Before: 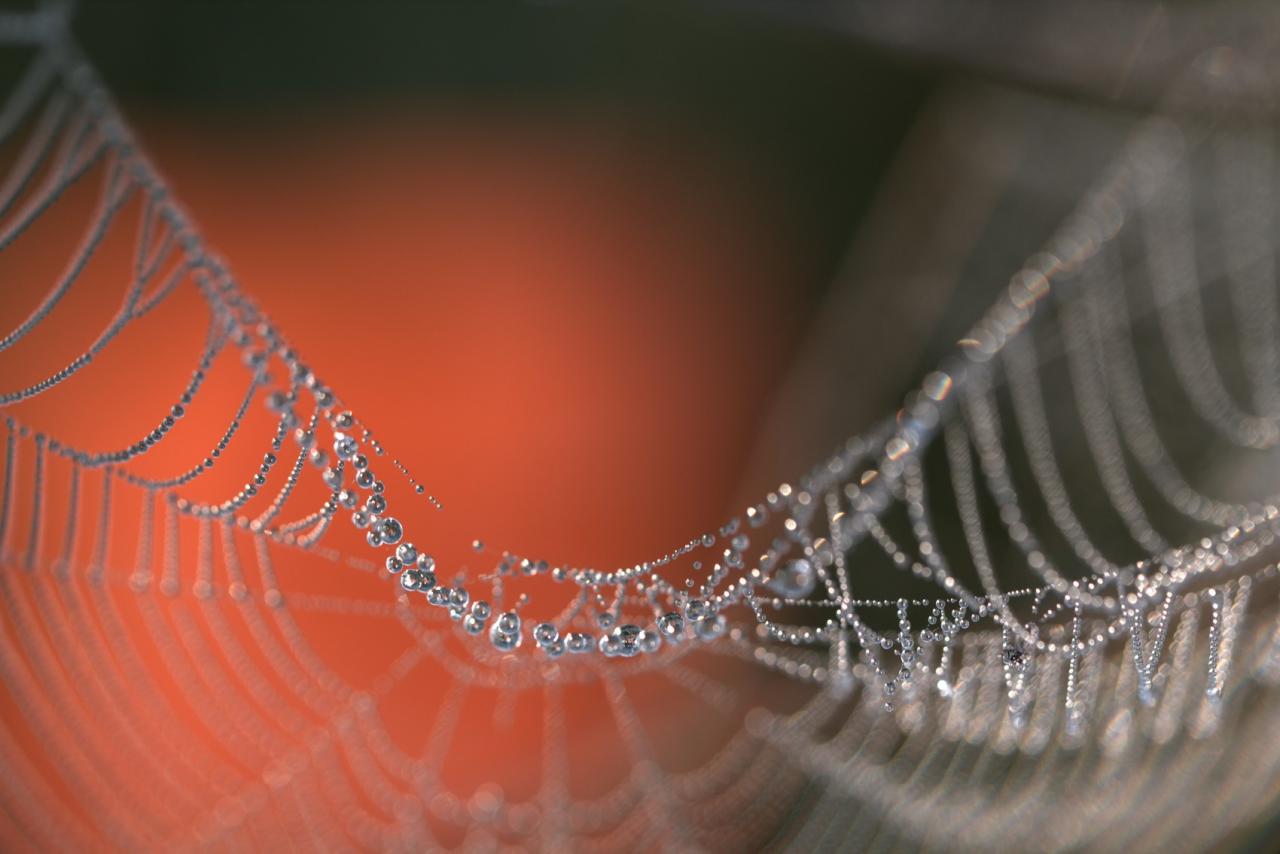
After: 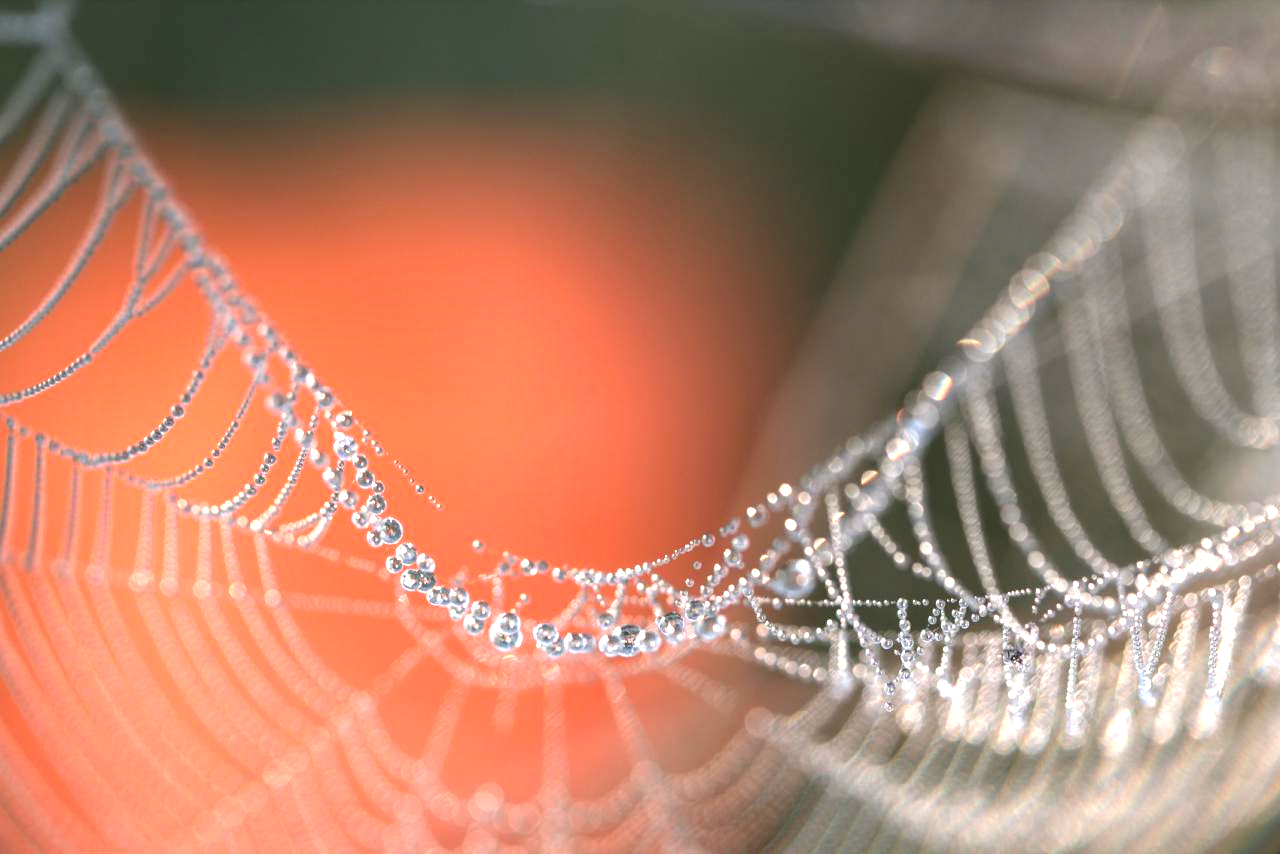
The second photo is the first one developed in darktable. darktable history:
exposure: black level correction 0, exposure 1.459 EV, compensate exposure bias true, compensate highlight preservation false
